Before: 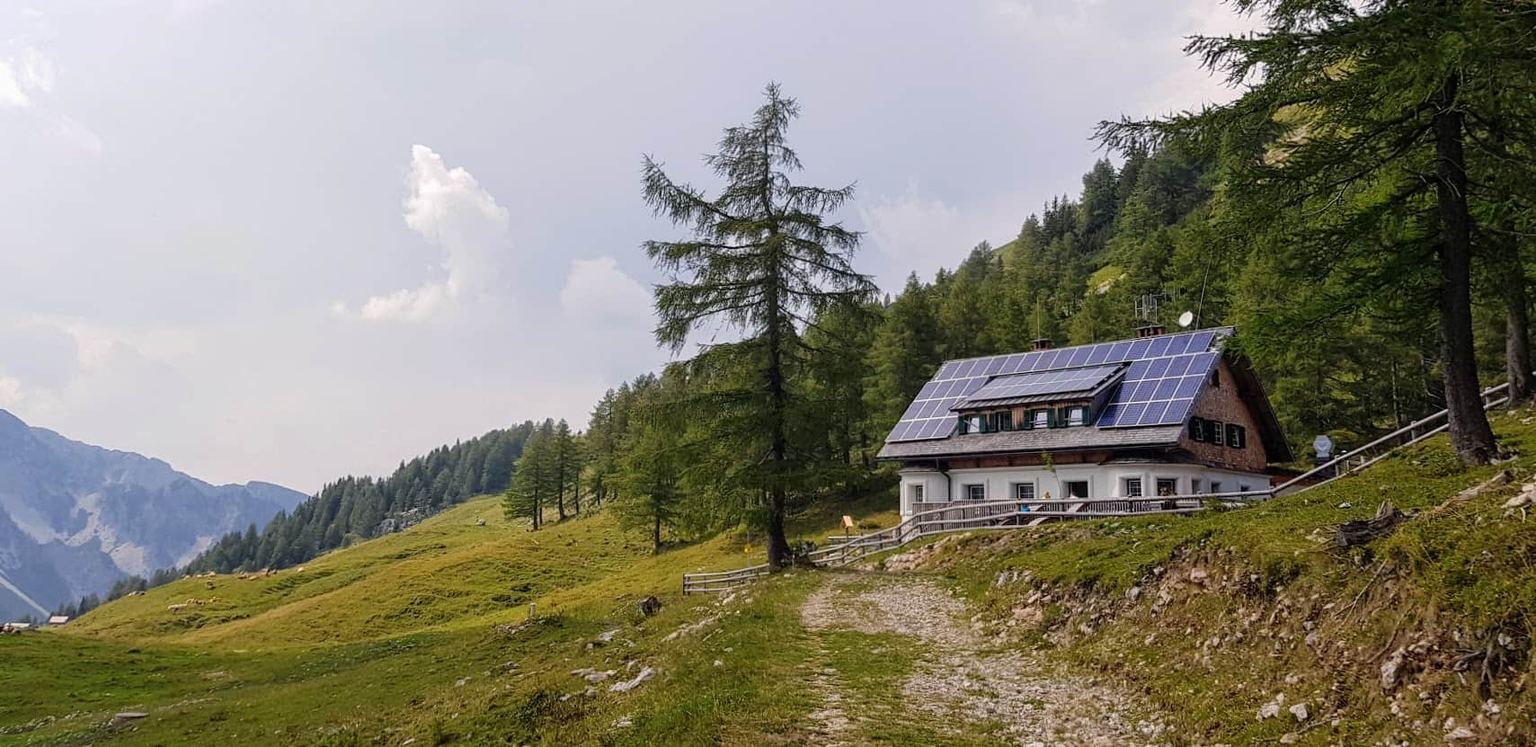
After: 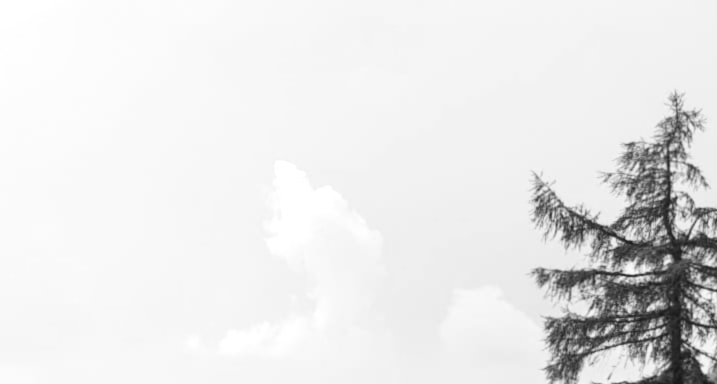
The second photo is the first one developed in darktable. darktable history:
crop and rotate: left 10.817%, top 0.062%, right 47.194%, bottom 53.626%
color correction: highlights a* 1.59, highlights b* -1.7, saturation 2.48
lowpass: radius 0.76, contrast 1.56, saturation 0, unbound 0
color balance: on, module defaults
levels: levels [0, 0.397, 0.955]
haze removal: adaptive false
color zones: curves: ch0 [(0.002, 0.429) (0.121, 0.212) (0.198, 0.113) (0.276, 0.344) (0.331, 0.541) (0.41, 0.56) (0.482, 0.289) (0.619, 0.227) (0.721, 0.18) (0.821, 0.435) (0.928, 0.555) (1, 0.587)]; ch1 [(0, 0) (0.143, 0) (0.286, 0) (0.429, 0) (0.571, 0) (0.714, 0) (0.857, 0)]
